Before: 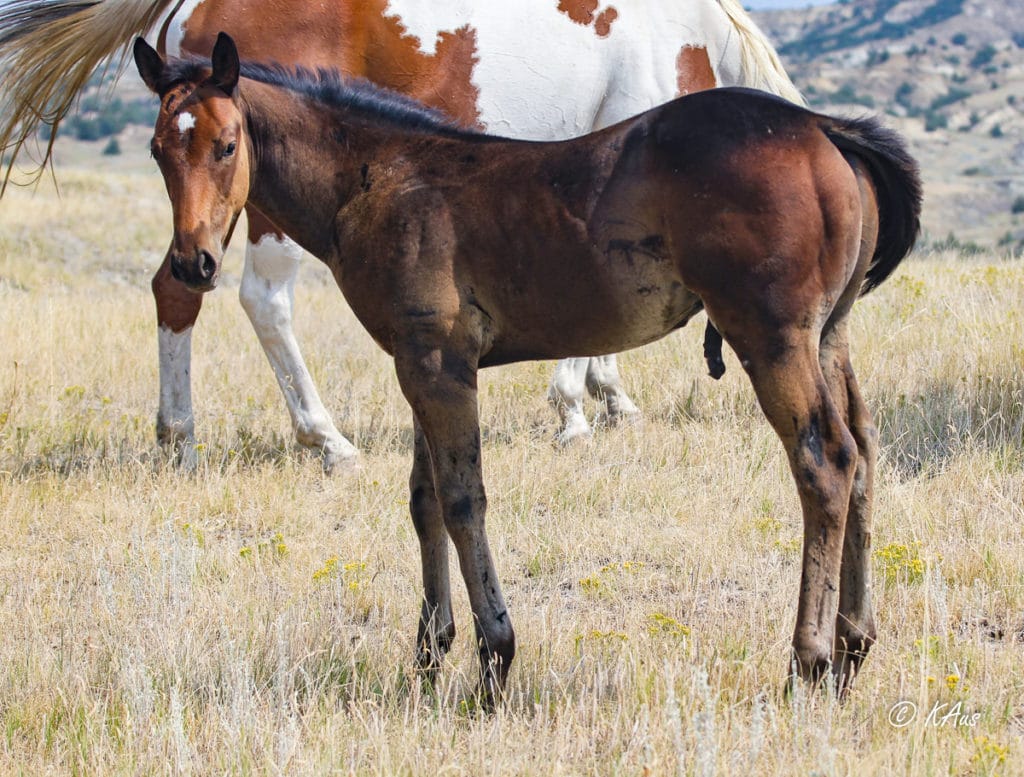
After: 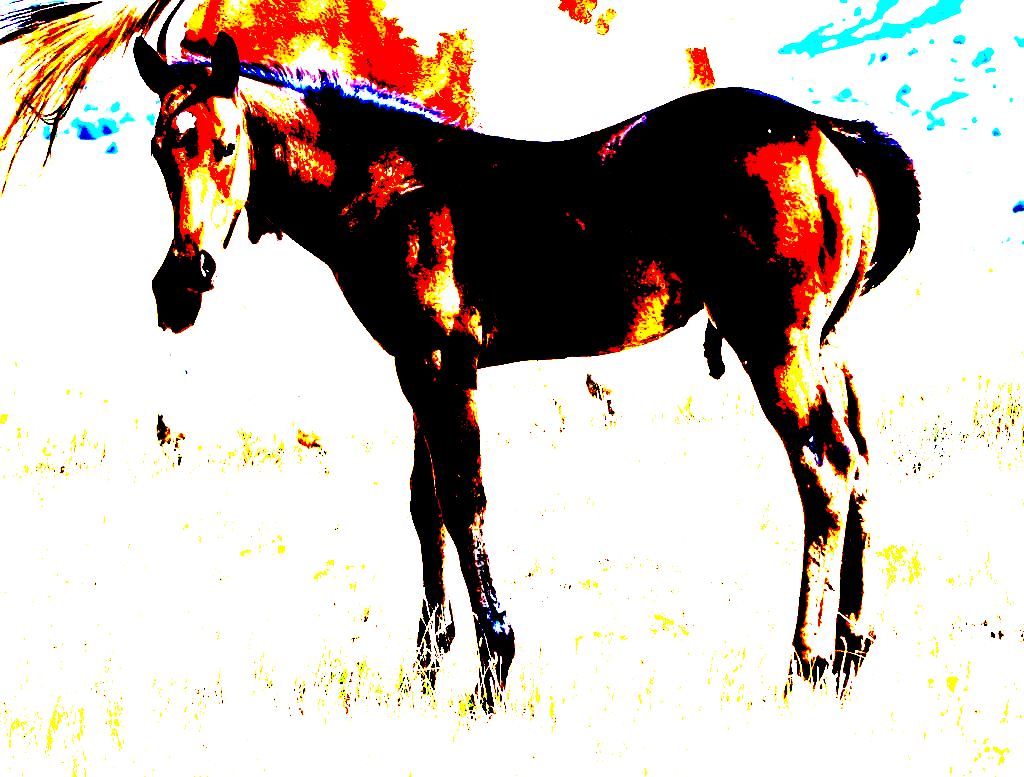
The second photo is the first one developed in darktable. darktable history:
exposure: black level correction 0.099, exposure 2.985 EV, compensate highlight preservation false
